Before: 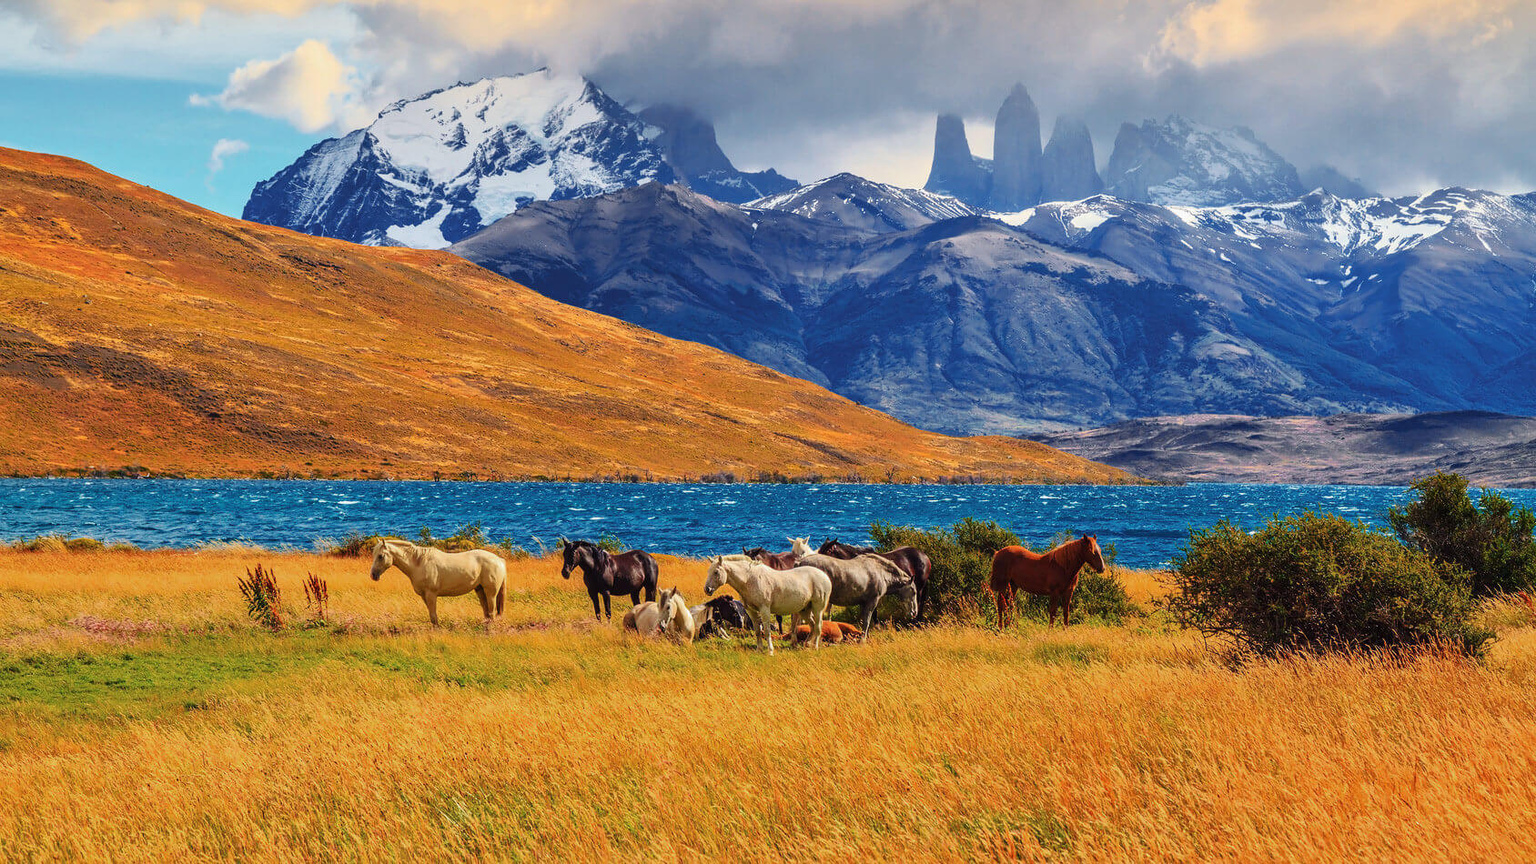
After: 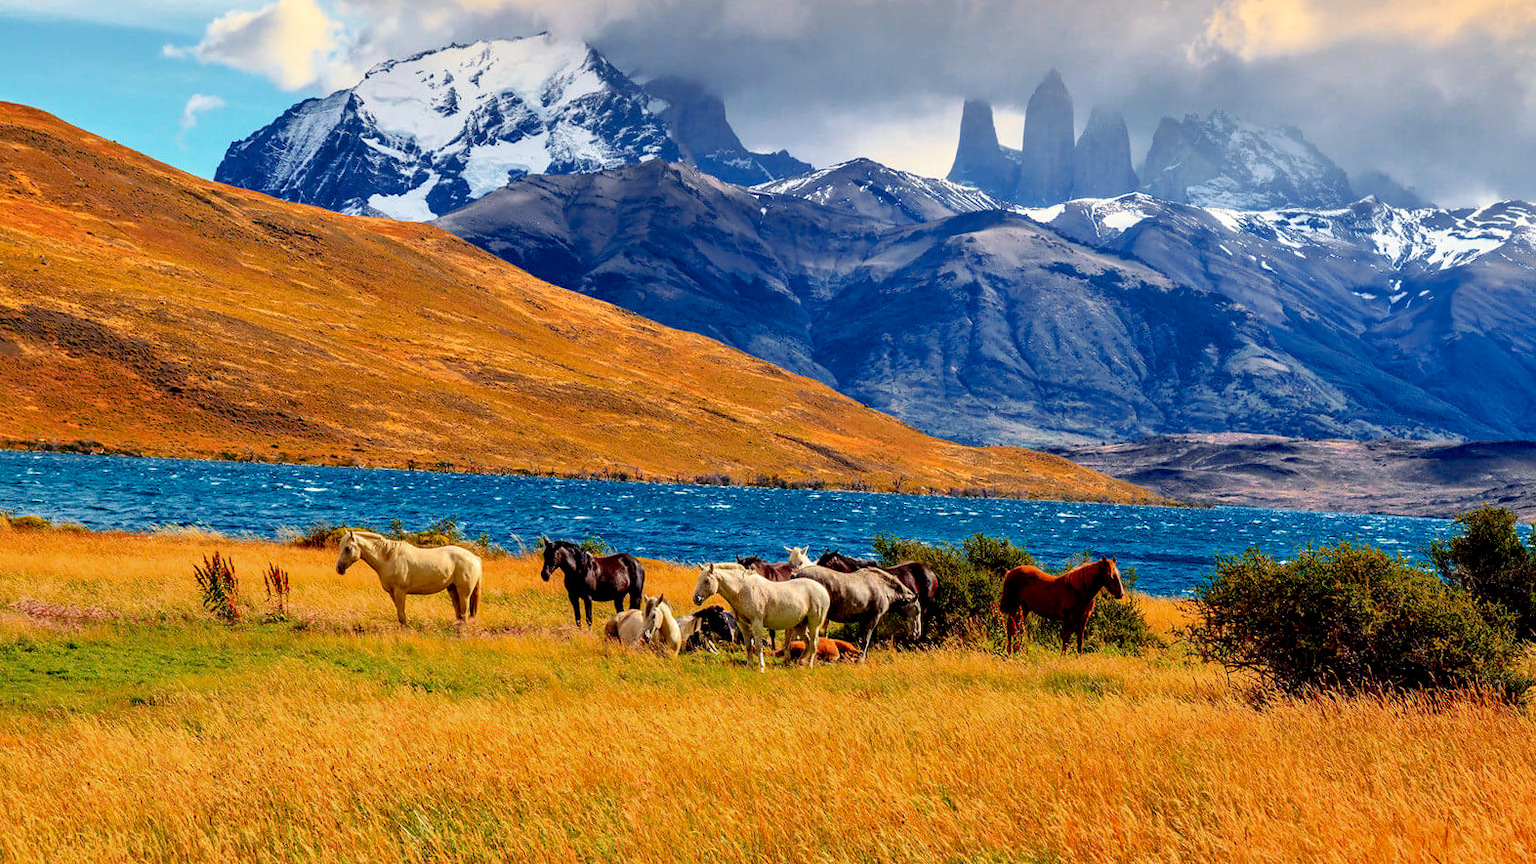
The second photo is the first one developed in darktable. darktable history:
crop and rotate: angle -2.38°
base curve: curves: ch0 [(0.017, 0) (0.425, 0.441) (0.844, 0.933) (1, 1)], preserve colors none
